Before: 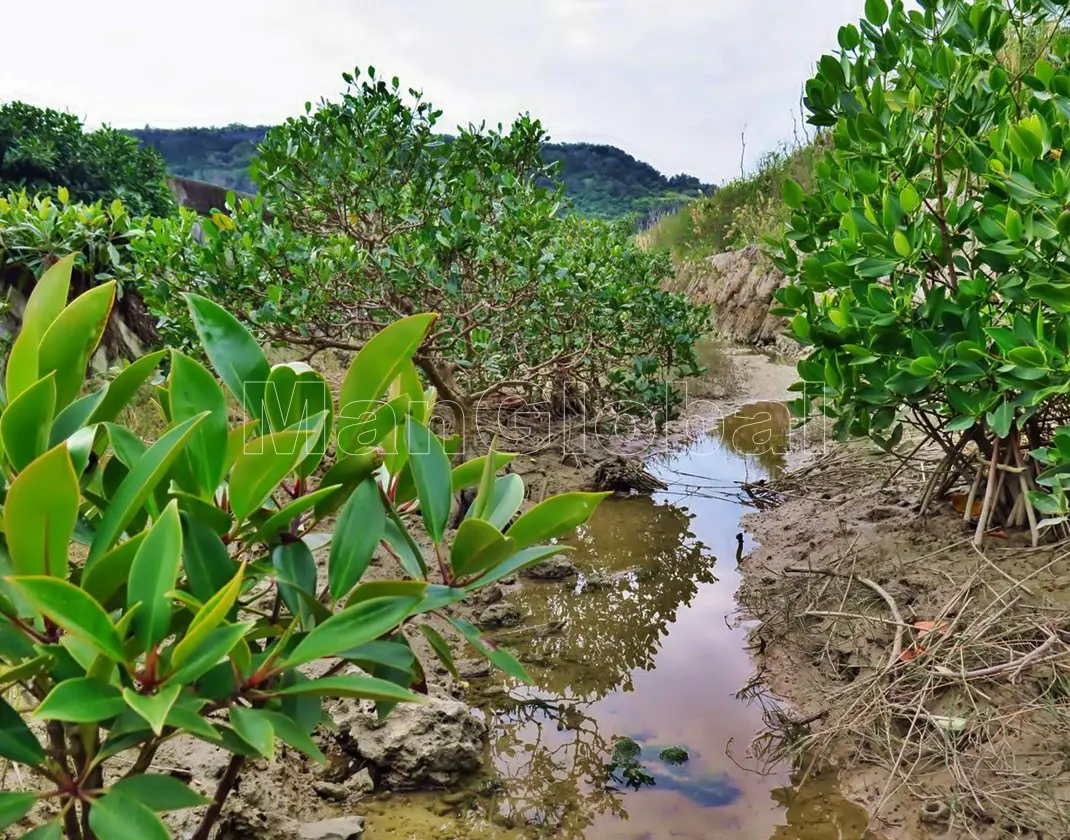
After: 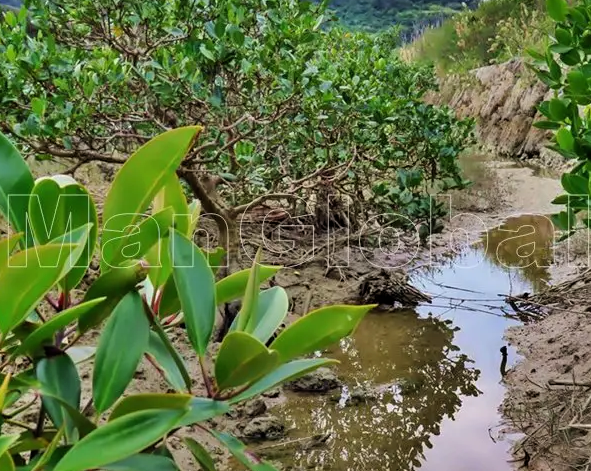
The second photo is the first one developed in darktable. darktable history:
crop and rotate: left 22.072%, top 22.278%, right 22.62%, bottom 21.618%
shadows and highlights: shadows 9.55, white point adjustment 1.01, highlights -38.48
filmic rgb: middle gray luminance 18.41%, black relative exposure -11.58 EV, white relative exposure 2.57 EV, target black luminance 0%, hardness 8.47, latitude 98.36%, contrast 1.081, shadows ↔ highlights balance 0.287%, color science v6 (2022)
